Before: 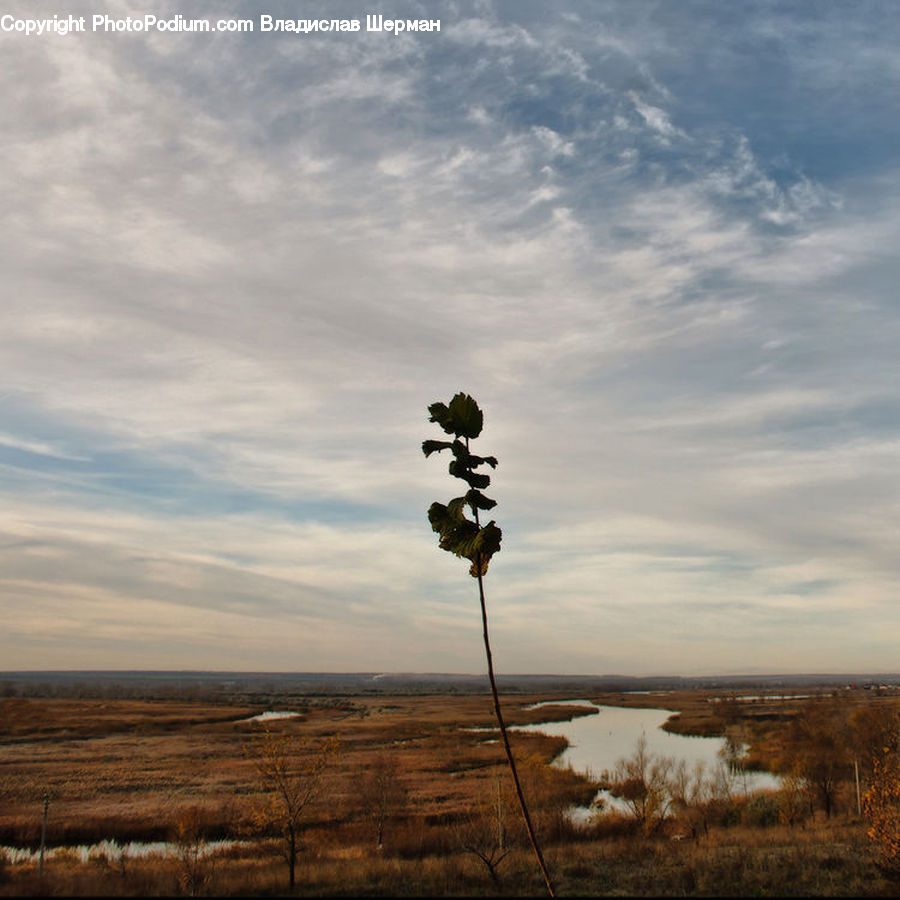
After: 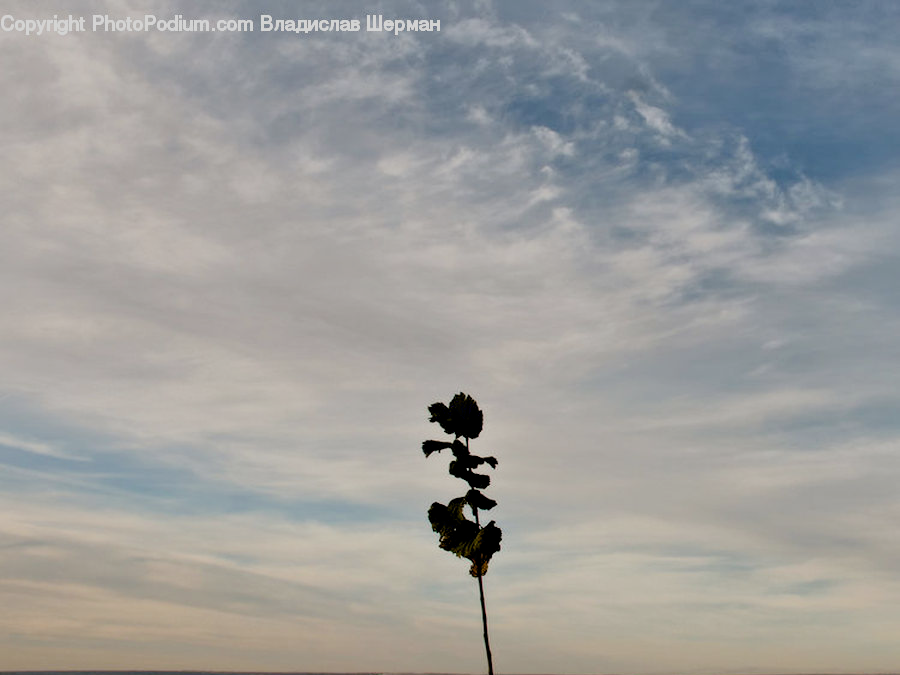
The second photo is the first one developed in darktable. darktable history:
white balance: emerald 1
exposure: black level correction 0.011, compensate highlight preservation false
crop: bottom 24.967%
filmic rgb: black relative exposure -7.65 EV, white relative exposure 4.56 EV, hardness 3.61
